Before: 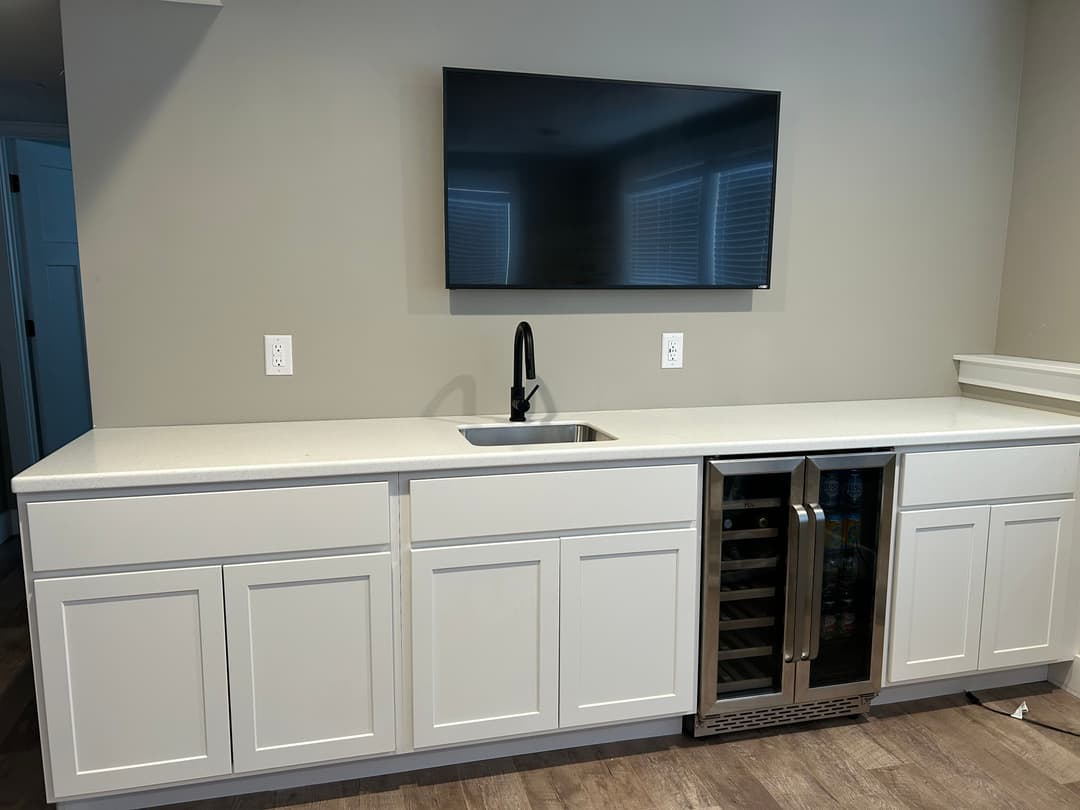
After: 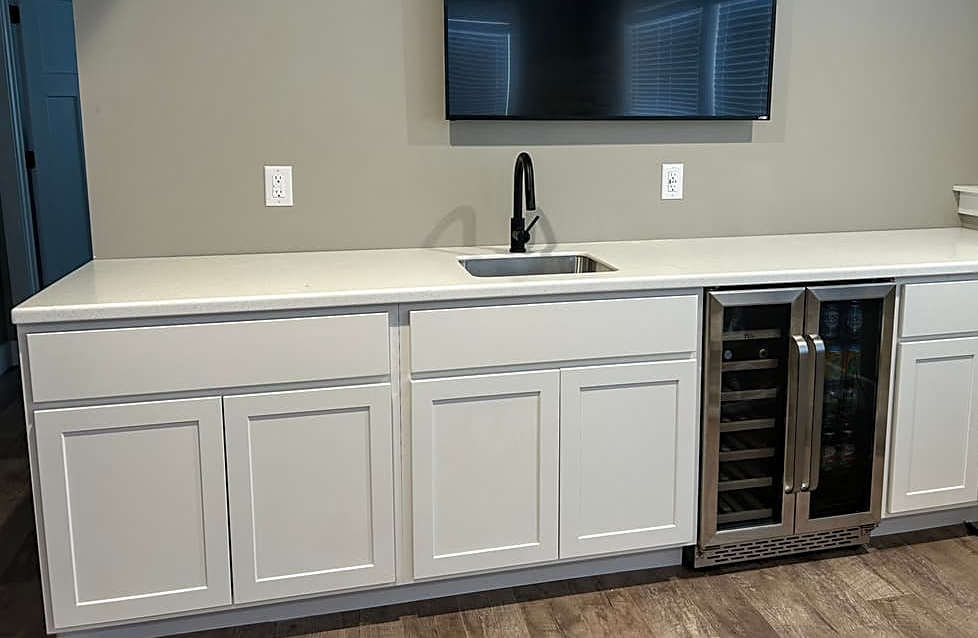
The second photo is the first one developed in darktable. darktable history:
crop: top 20.916%, right 9.437%, bottom 0.316%
local contrast: on, module defaults
sharpen: on, module defaults
grain: coarseness 0.81 ISO, strength 1.34%, mid-tones bias 0%
